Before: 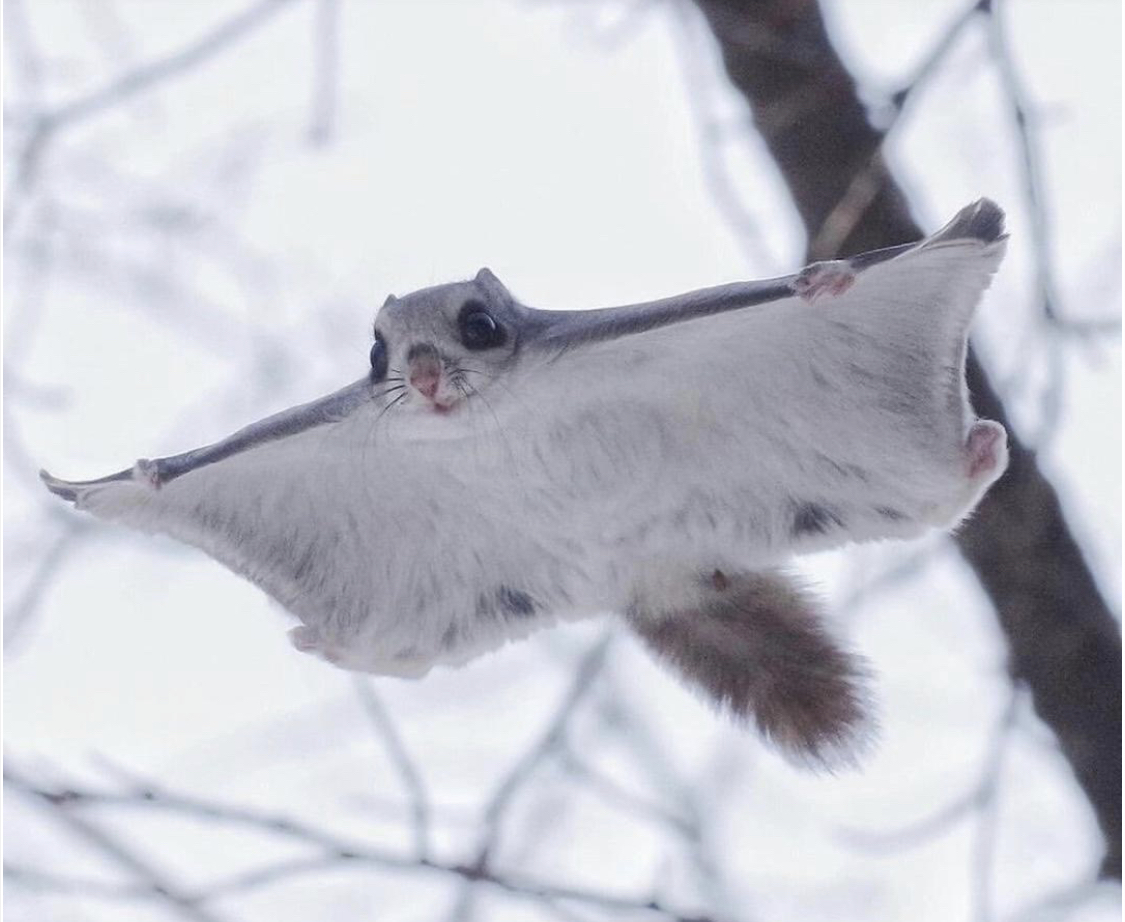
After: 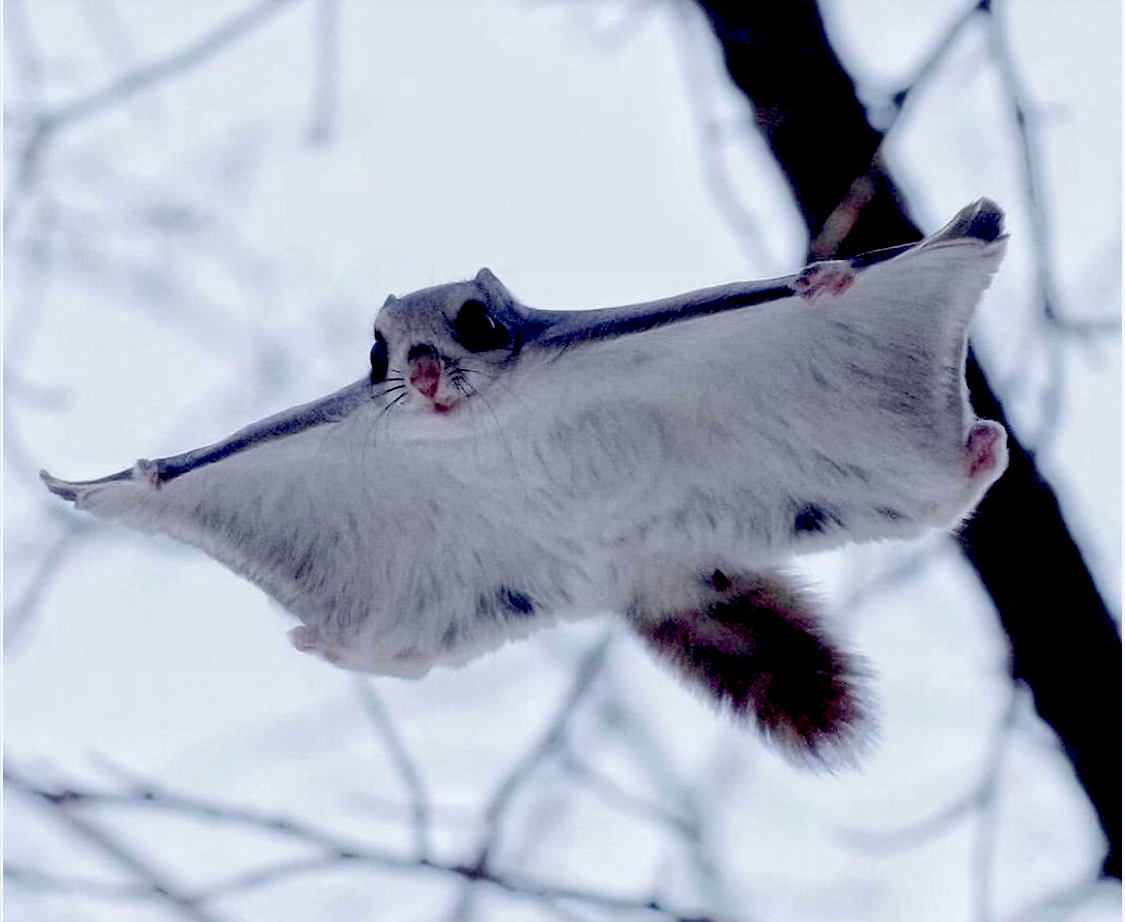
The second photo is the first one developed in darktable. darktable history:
white balance: red 0.982, blue 1.018
exposure: black level correction 0.1, exposure -0.092 EV, compensate highlight preservation false
